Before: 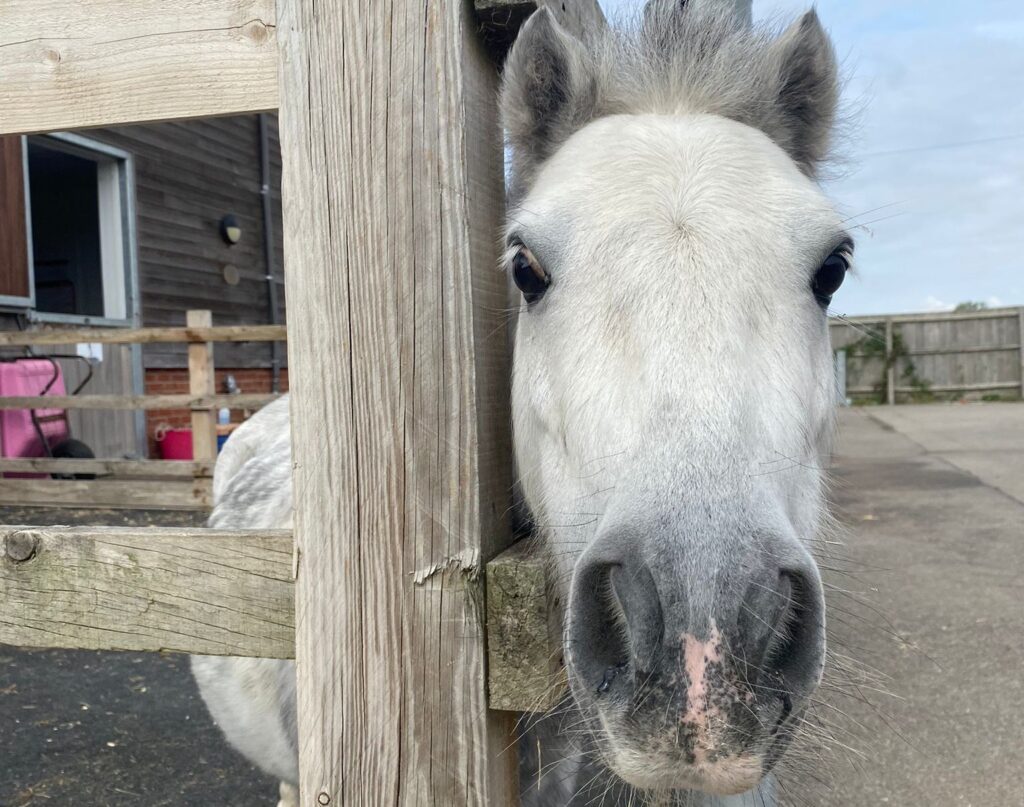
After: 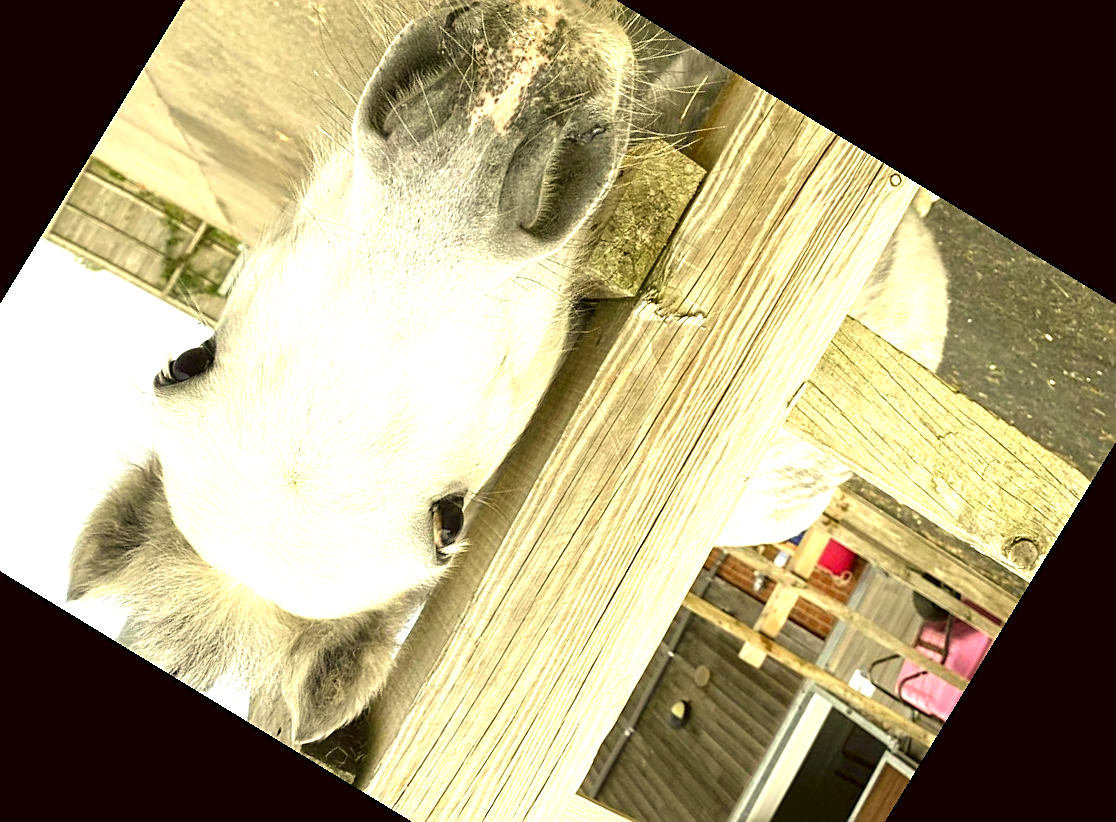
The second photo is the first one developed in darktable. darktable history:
color correction: highlights a* 0.162, highlights b* 29.53, shadows a* -0.162, shadows b* 21.09
crop and rotate: angle 148.68°, left 9.111%, top 15.603%, right 4.588%, bottom 17.041%
exposure: black level correction 0, exposure 1.3 EV, compensate exposure bias true, compensate highlight preservation false
sharpen: on, module defaults
